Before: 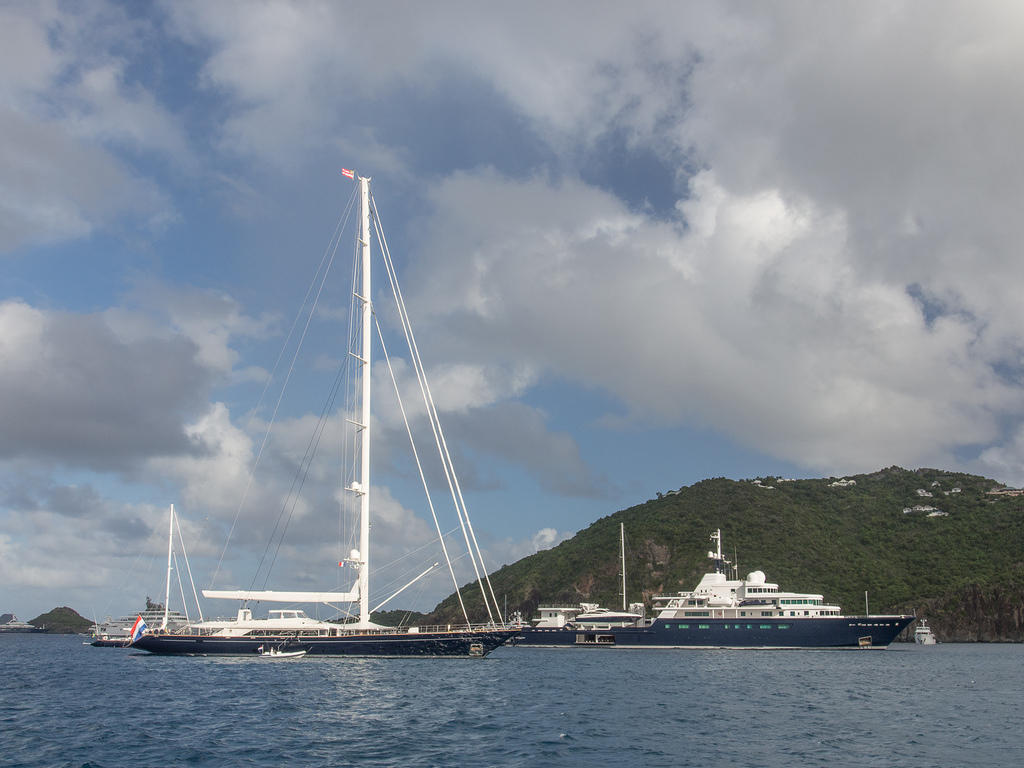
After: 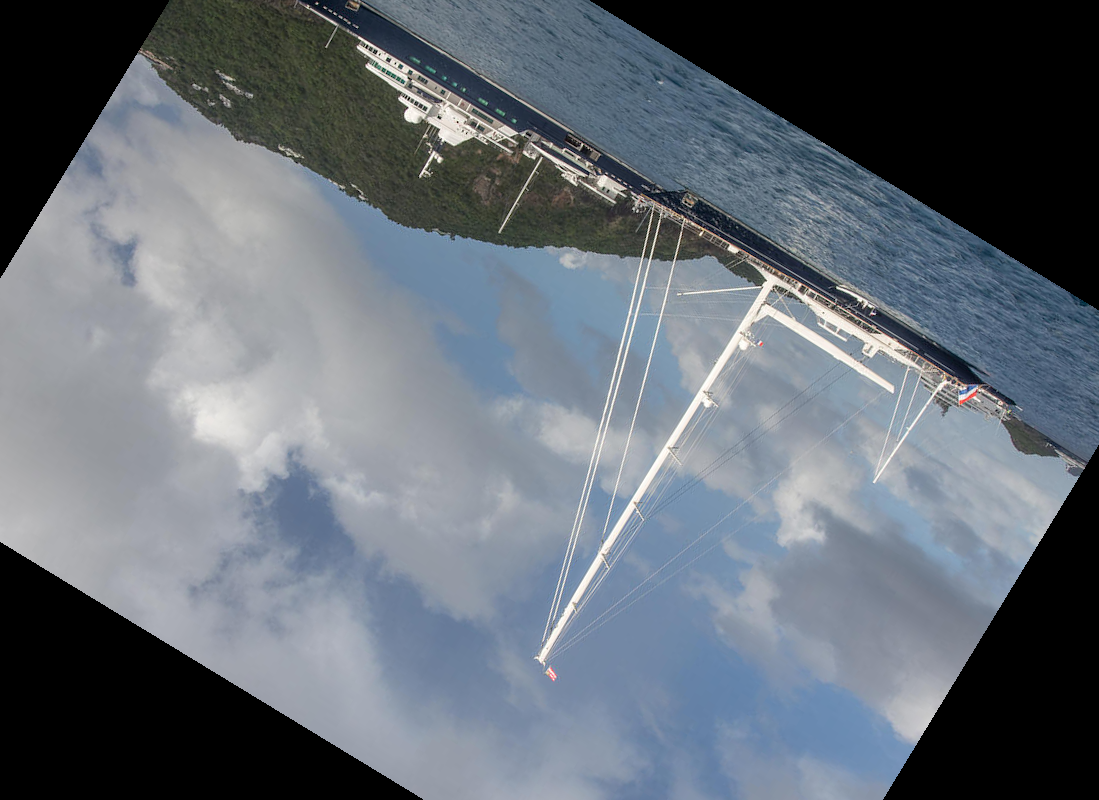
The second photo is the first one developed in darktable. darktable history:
crop and rotate: angle 148.68°, left 9.111%, top 15.603%, right 4.588%, bottom 17.041%
exposure: exposure 0.02 EV, compensate highlight preservation false
